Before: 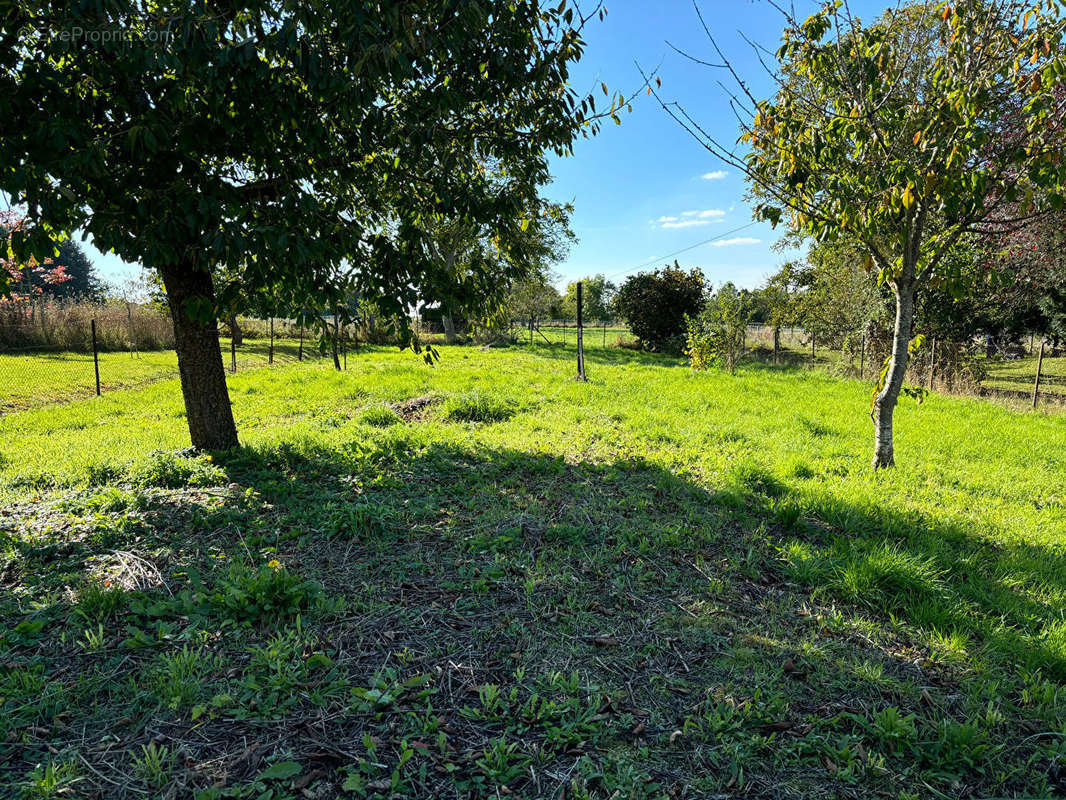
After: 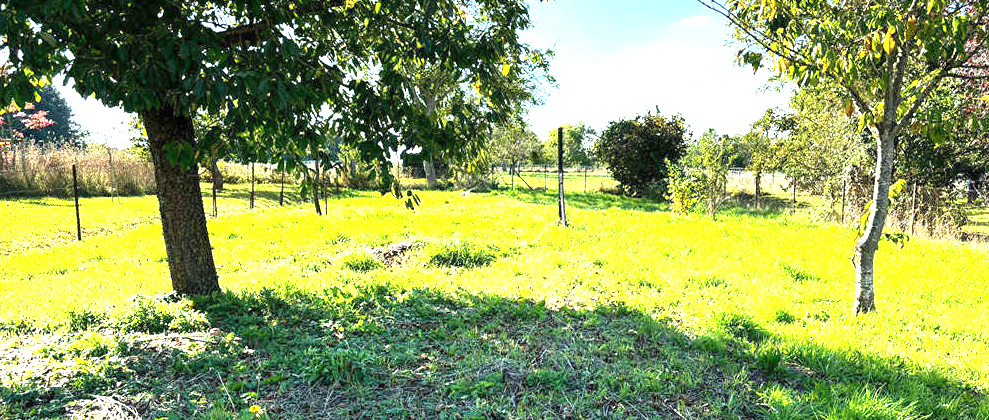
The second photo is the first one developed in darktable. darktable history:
crop: left 1.807%, top 19.458%, right 5.339%, bottom 27.982%
exposure: black level correction 0, exposure 1.664 EV, compensate exposure bias true, compensate highlight preservation false
